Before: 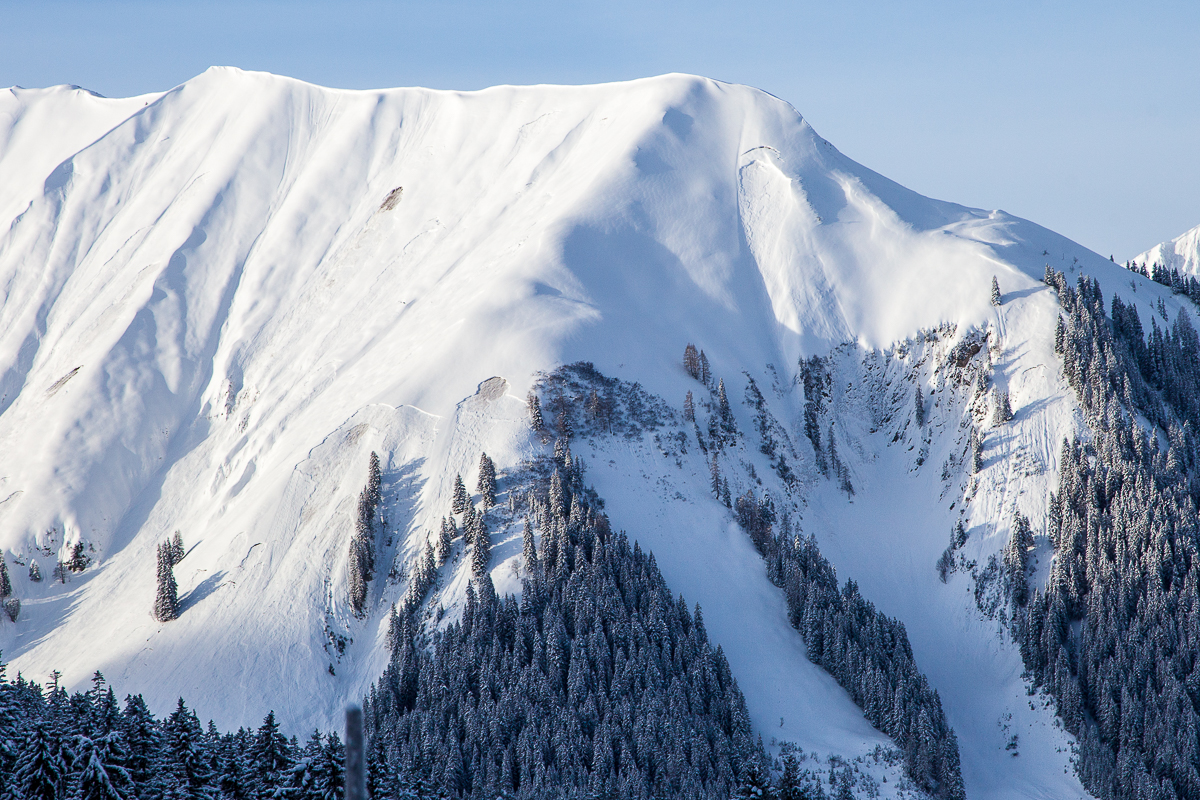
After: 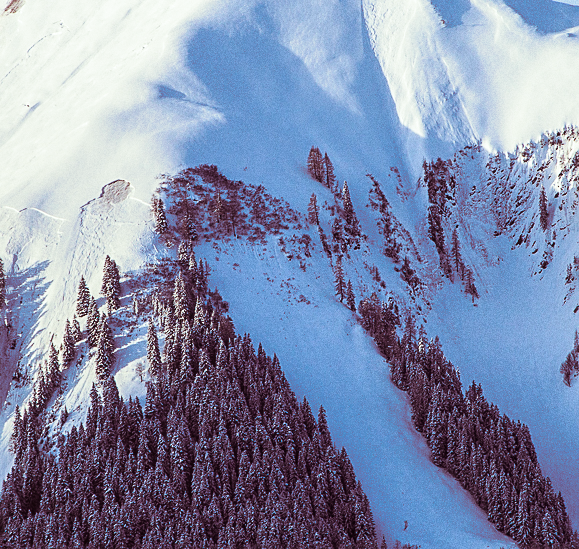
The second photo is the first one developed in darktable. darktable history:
crop: left 31.379%, top 24.658%, right 20.326%, bottom 6.628%
split-toning: on, module defaults
grain: coarseness 3.21 ISO
sharpen: on, module defaults
color correction: highlights a* -2.73, highlights b* -2.09, shadows a* 2.41, shadows b* 2.73
contrast brightness saturation: contrast 0.18, saturation 0.3
local contrast: detail 110%
